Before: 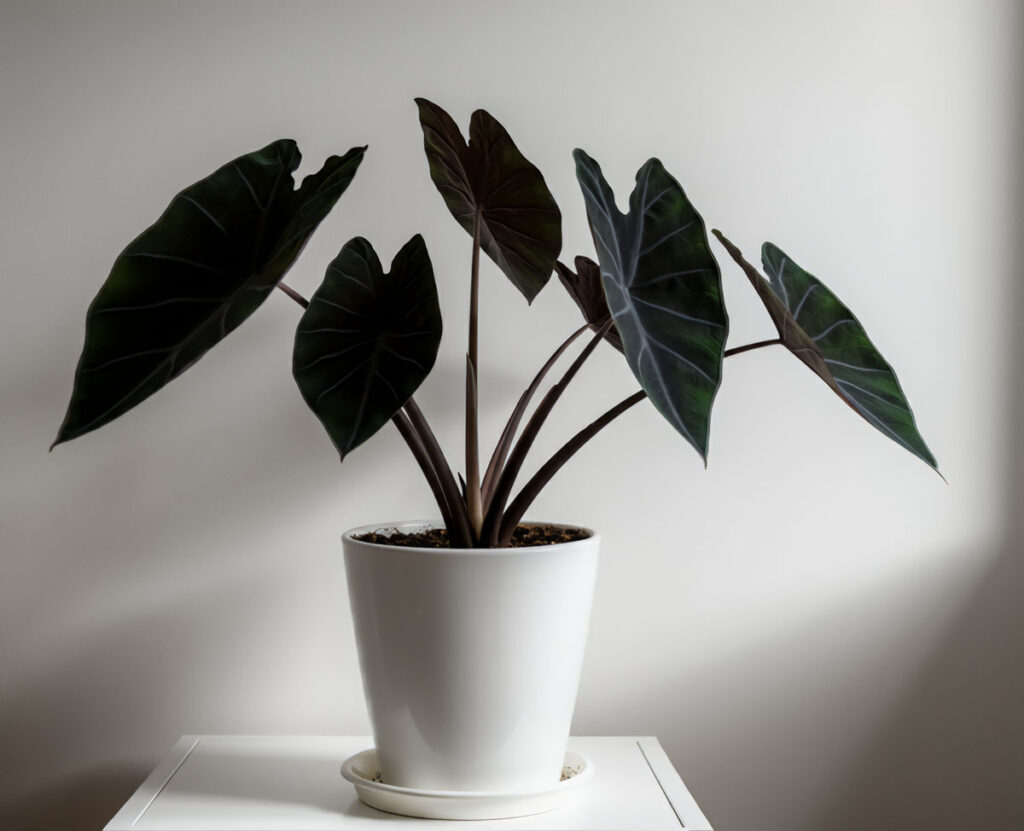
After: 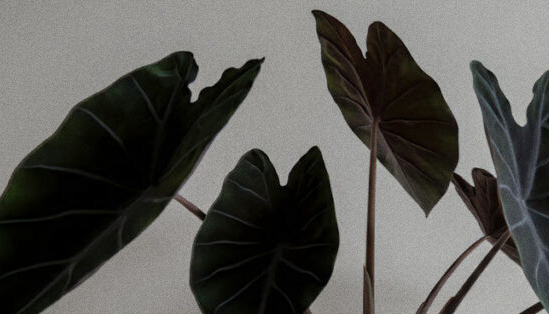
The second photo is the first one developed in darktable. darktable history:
crop: left 10.121%, top 10.631%, right 36.218%, bottom 51.526%
shadows and highlights: shadows 40, highlights -60
base curve: curves: ch0 [(0, 0) (0.472, 0.455) (1, 1)], preserve colors none
exposure: exposure 0.014 EV, compensate highlight preservation false
grain: coarseness 0.47 ISO
